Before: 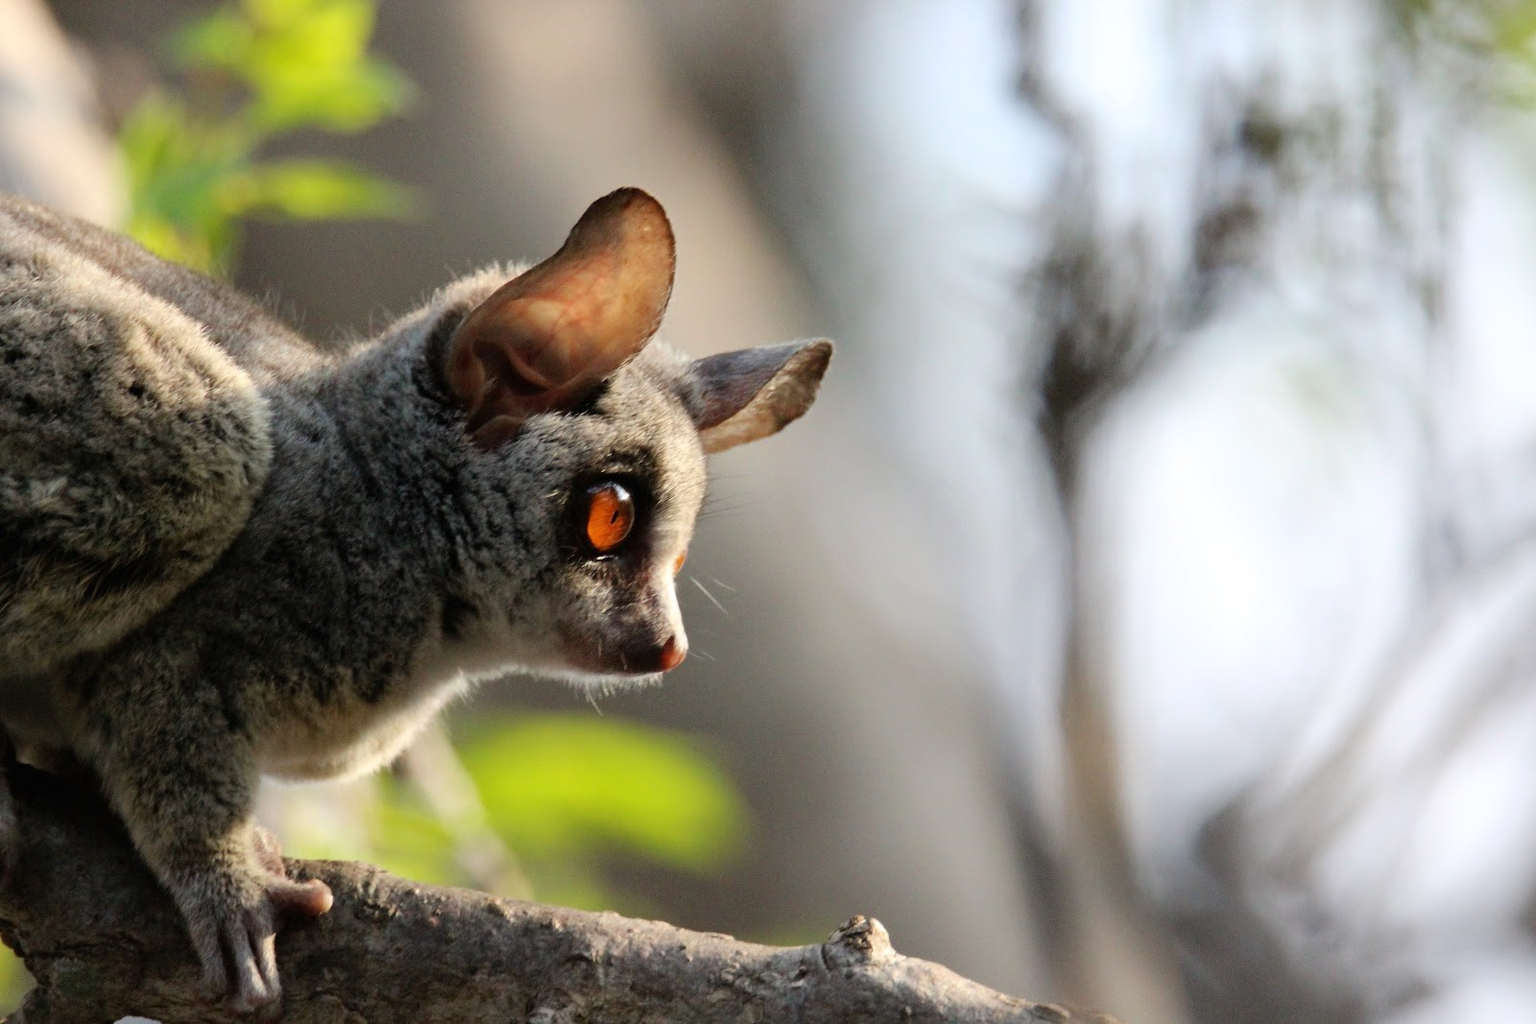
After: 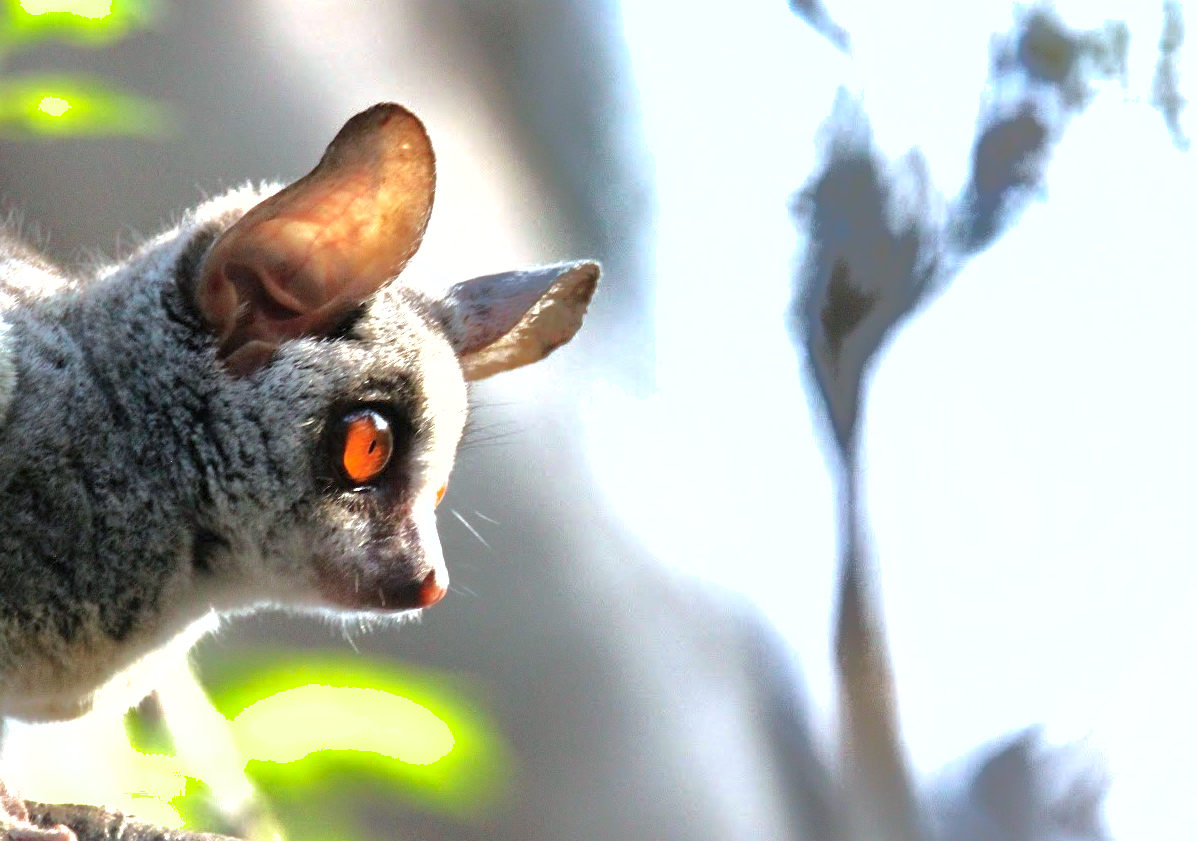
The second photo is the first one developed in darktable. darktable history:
exposure: exposure 1.16 EV, compensate exposure bias true, compensate highlight preservation false
color calibration: x 0.37, y 0.382, temperature 4313.32 K
shadows and highlights: shadows 40, highlights -60
crop: left 16.768%, top 8.653%, right 8.362%, bottom 12.485%
